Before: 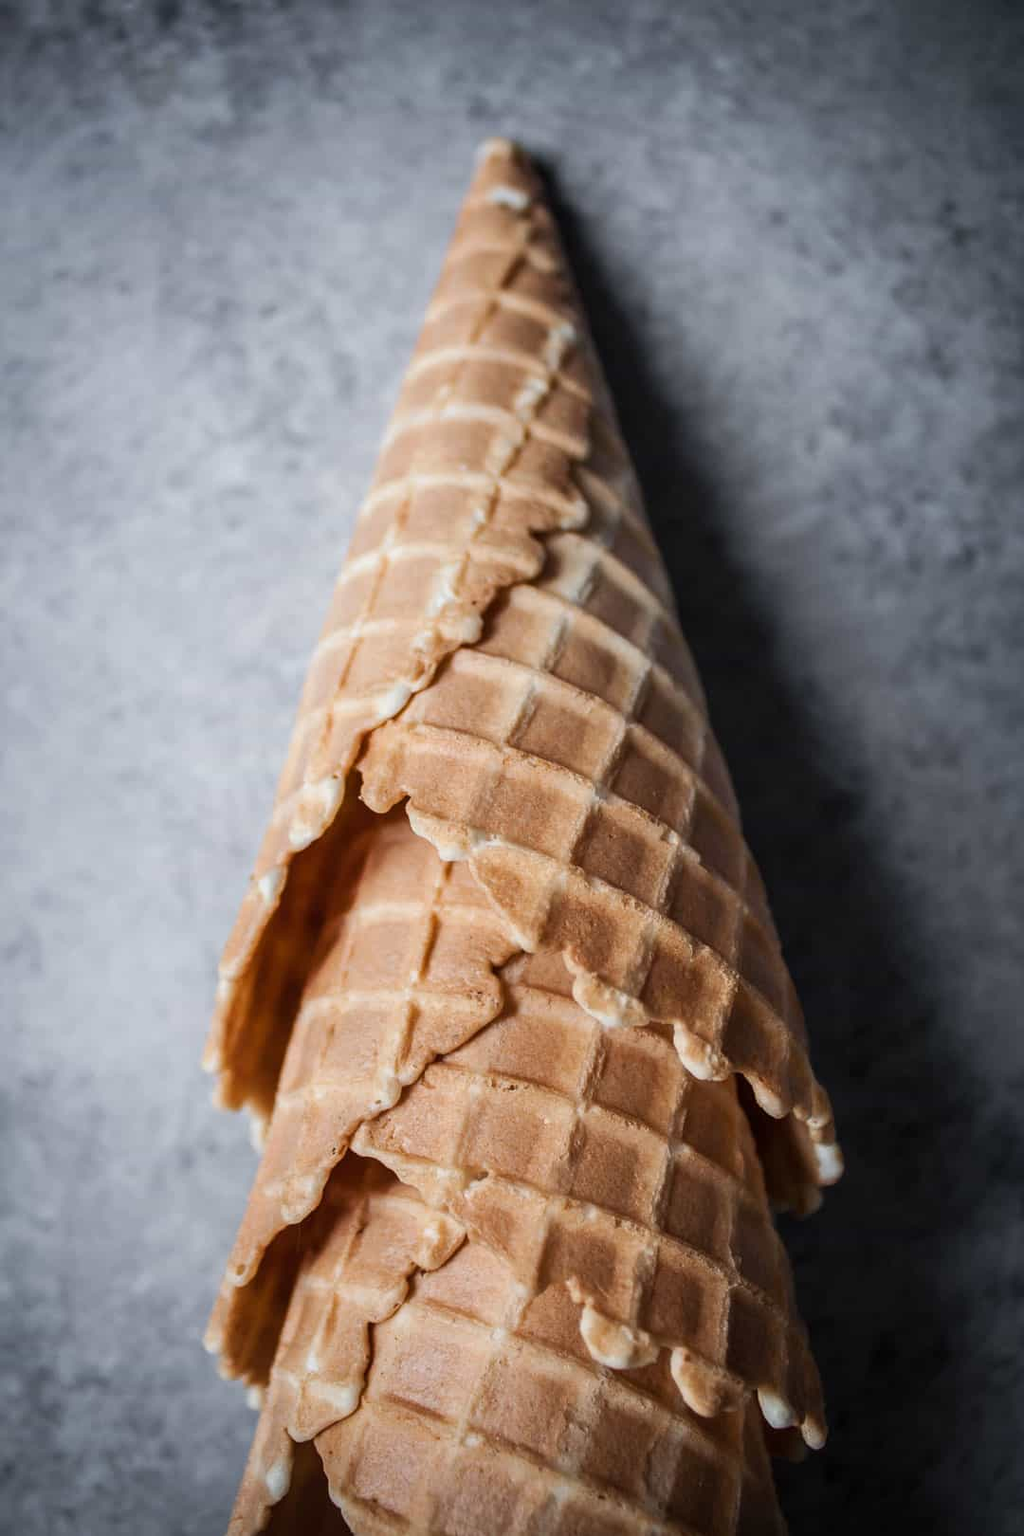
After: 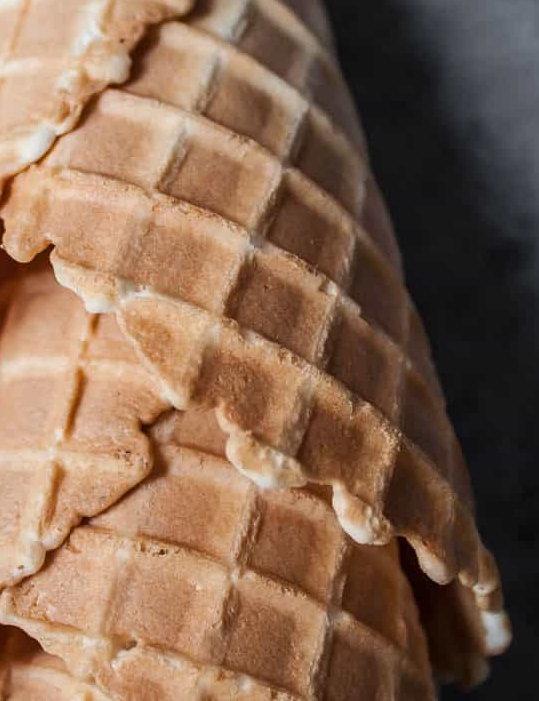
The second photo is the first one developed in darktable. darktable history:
crop: left 35.021%, top 36.758%, right 15.04%, bottom 19.955%
